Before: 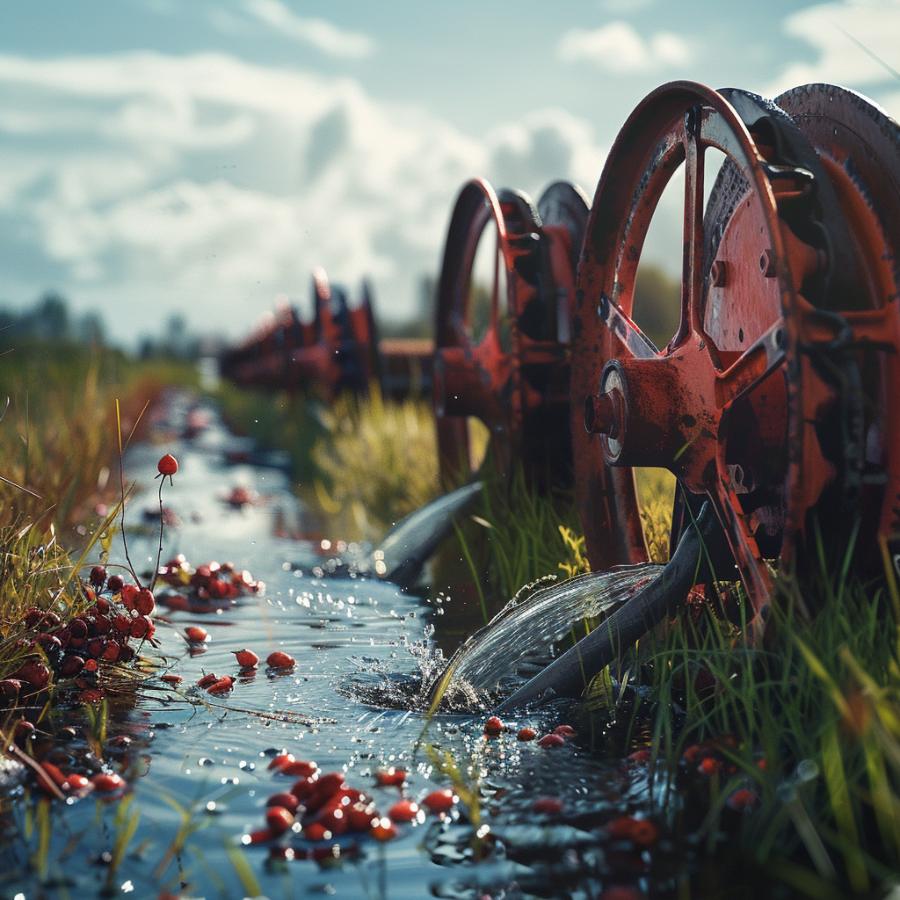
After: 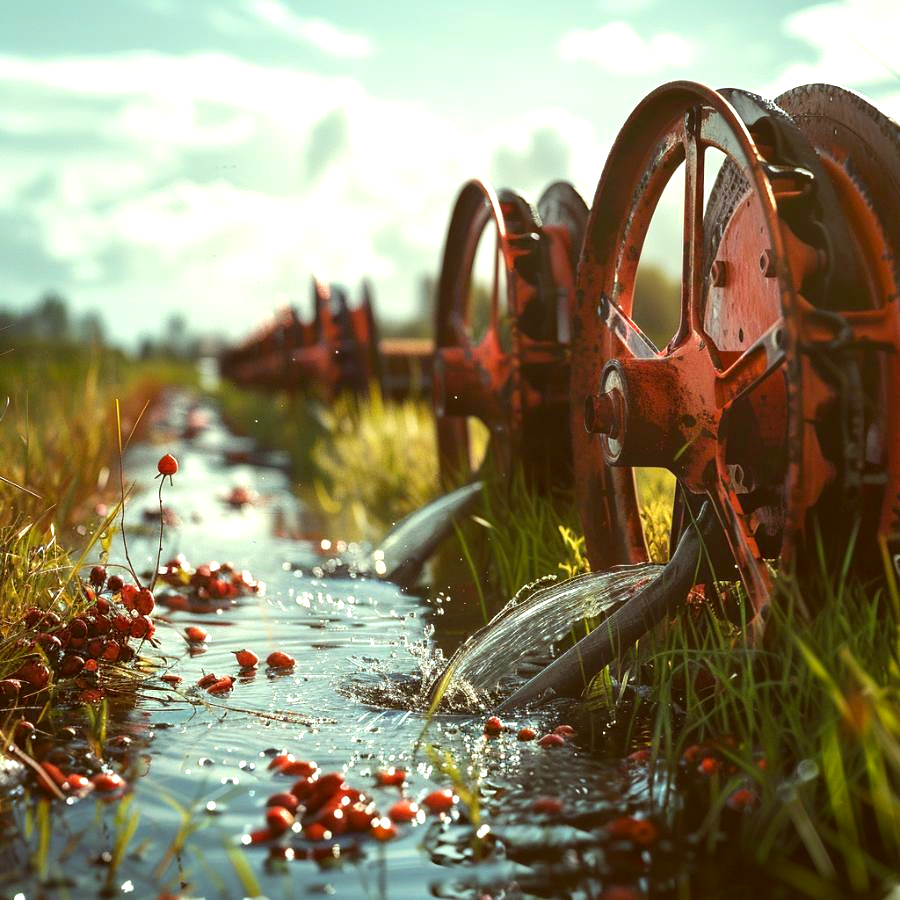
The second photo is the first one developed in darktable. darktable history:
color correction: highlights a* -5.3, highlights b* 9.8, shadows a* 9.8, shadows b* 24.26
exposure: black level correction 0, exposure 0.7 EV, compensate exposure bias true, compensate highlight preservation false
